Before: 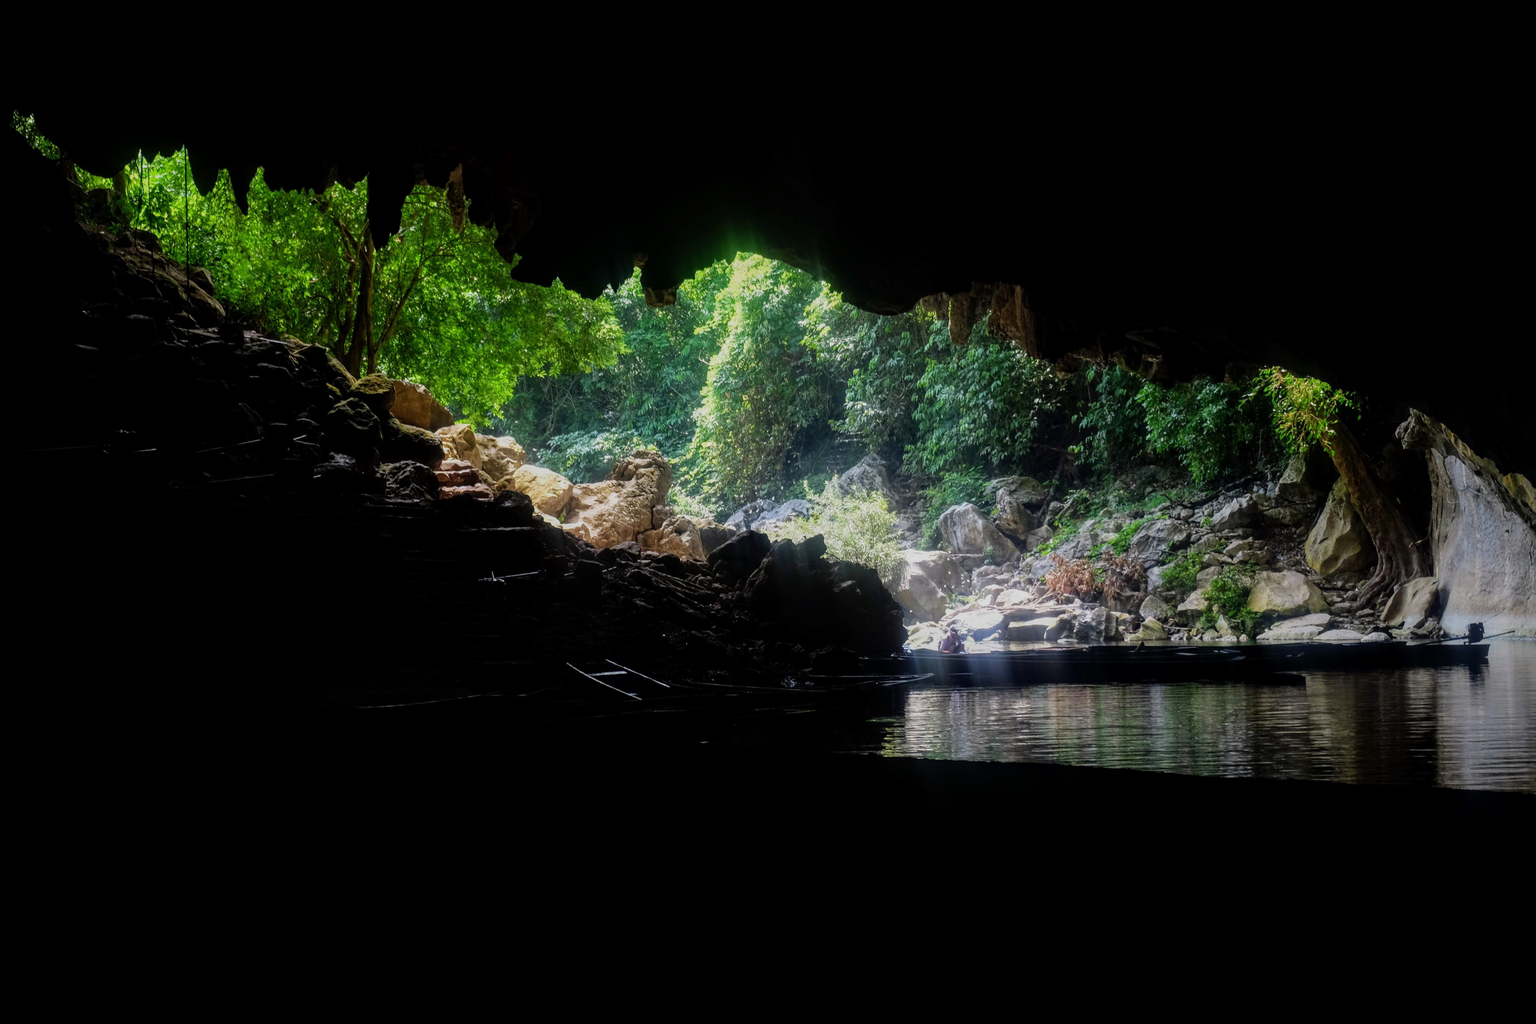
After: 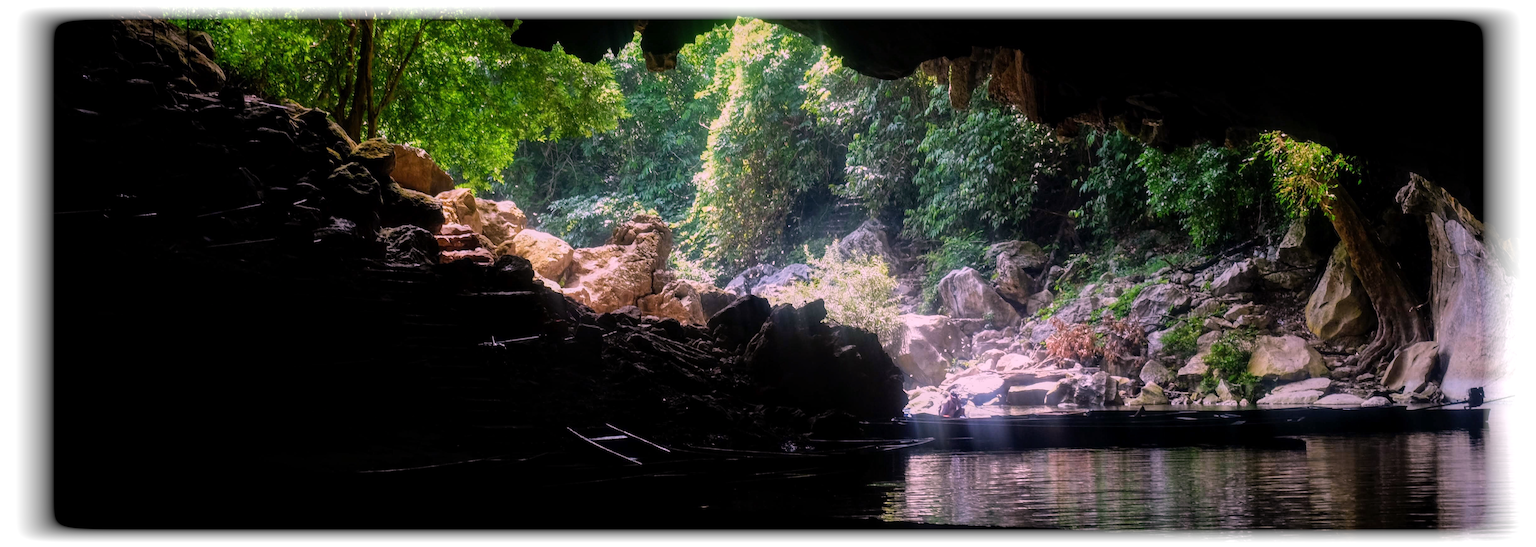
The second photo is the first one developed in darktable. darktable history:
crop and rotate: top 23.043%, bottom 23.437%
tone equalizer: on, module defaults
white balance: red 1.188, blue 1.11
vignetting: fall-off start 93%, fall-off radius 5%, brightness 1, saturation -0.49, automatic ratio true, width/height ratio 1.332, shape 0.04, unbound false
